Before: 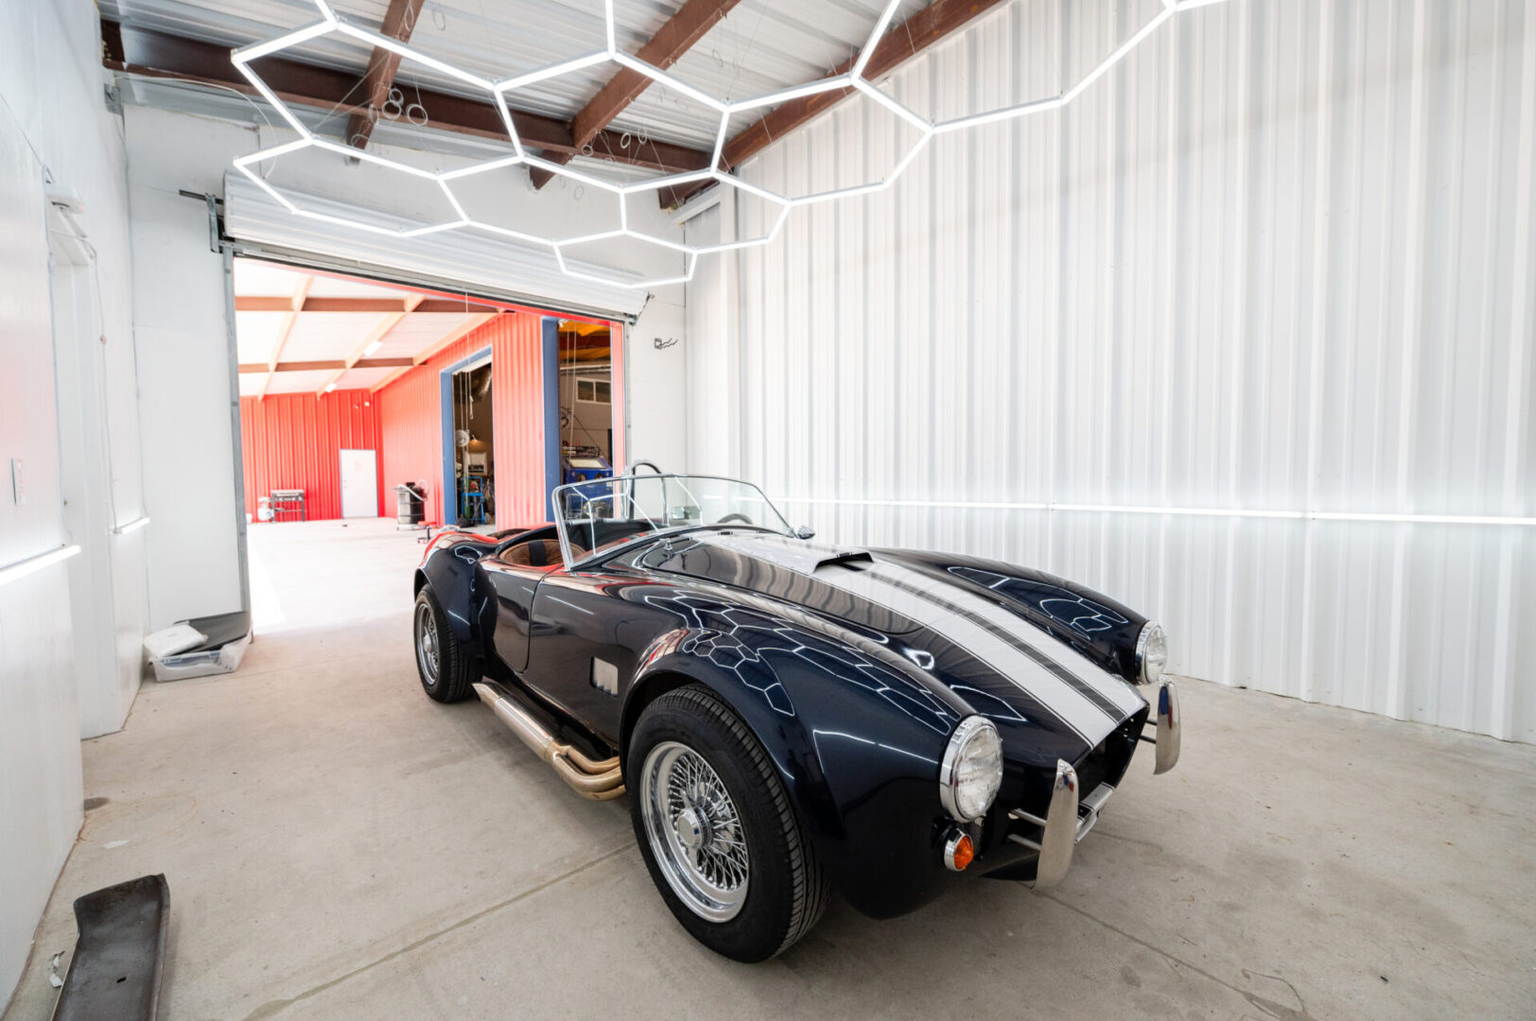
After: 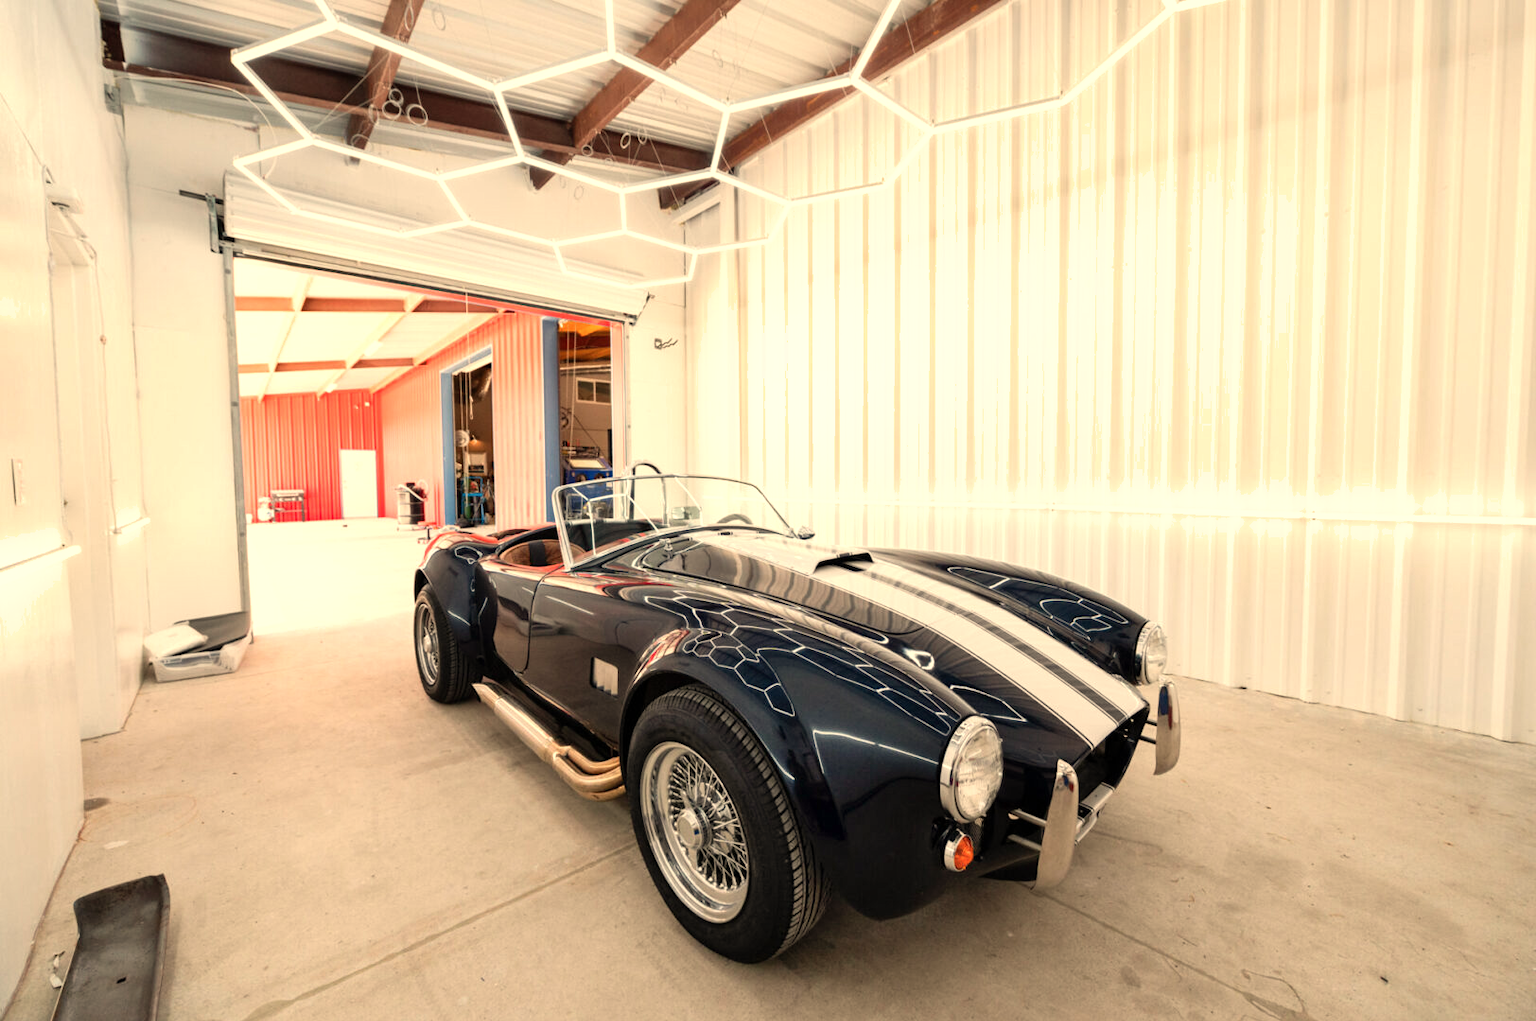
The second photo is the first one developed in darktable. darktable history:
shadows and highlights: radius 44.78, white point adjustment 6.64, compress 79.65%, highlights color adjustment 78.42%, soften with gaussian
white balance: red 1.138, green 0.996, blue 0.812
contrast brightness saturation: contrast 0.05
